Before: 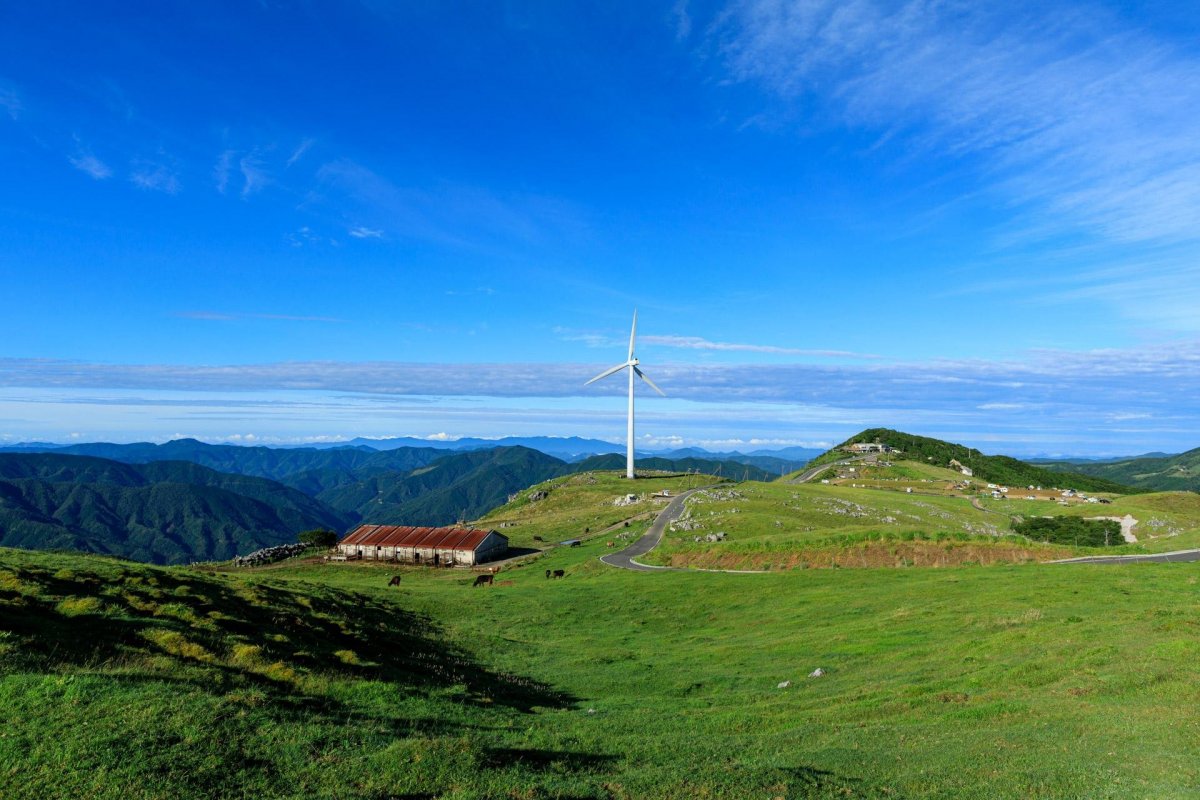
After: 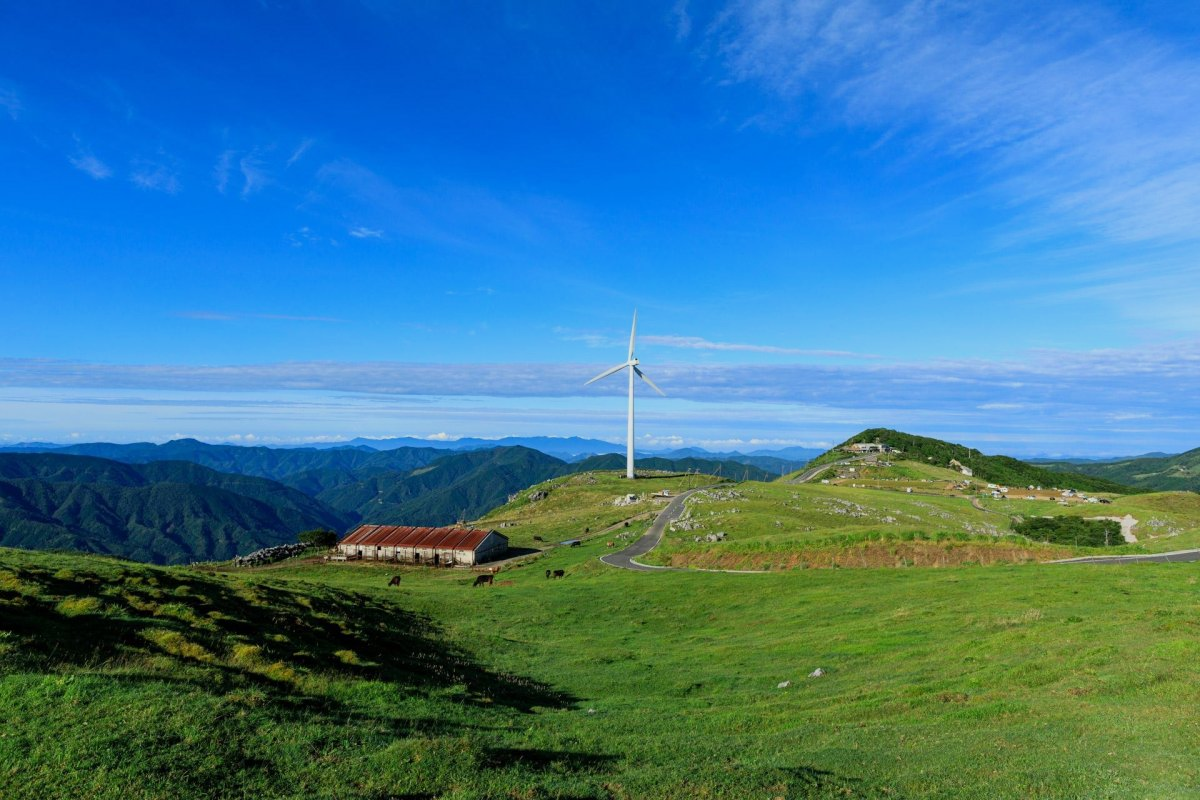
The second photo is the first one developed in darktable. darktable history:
tone equalizer: -8 EV -0.001 EV, -7 EV 0.004 EV, -6 EV -0.012 EV, -5 EV 0.018 EV, -4 EV -0.023 EV, -3 EV 0.011 EV, -2 EV -0.042 EV, -1 EV -0.271 EV, +0 EV -0.594 EV, edges refinement/feathering 500, mask exposure compensation -1.57 EV, preserve details no
